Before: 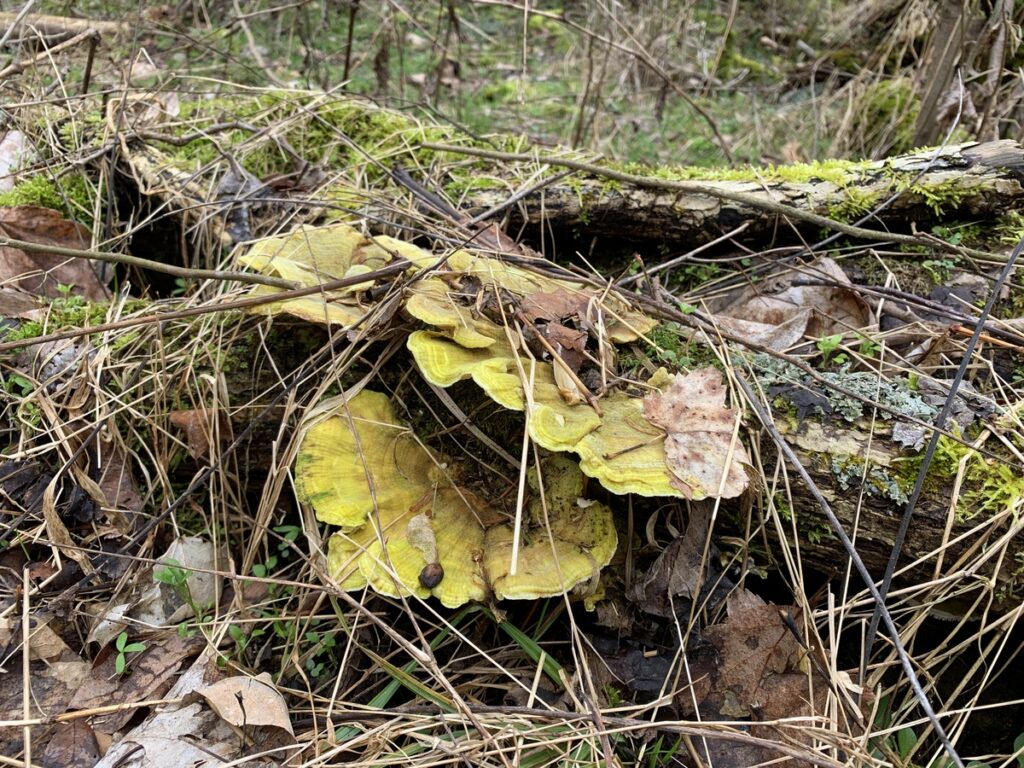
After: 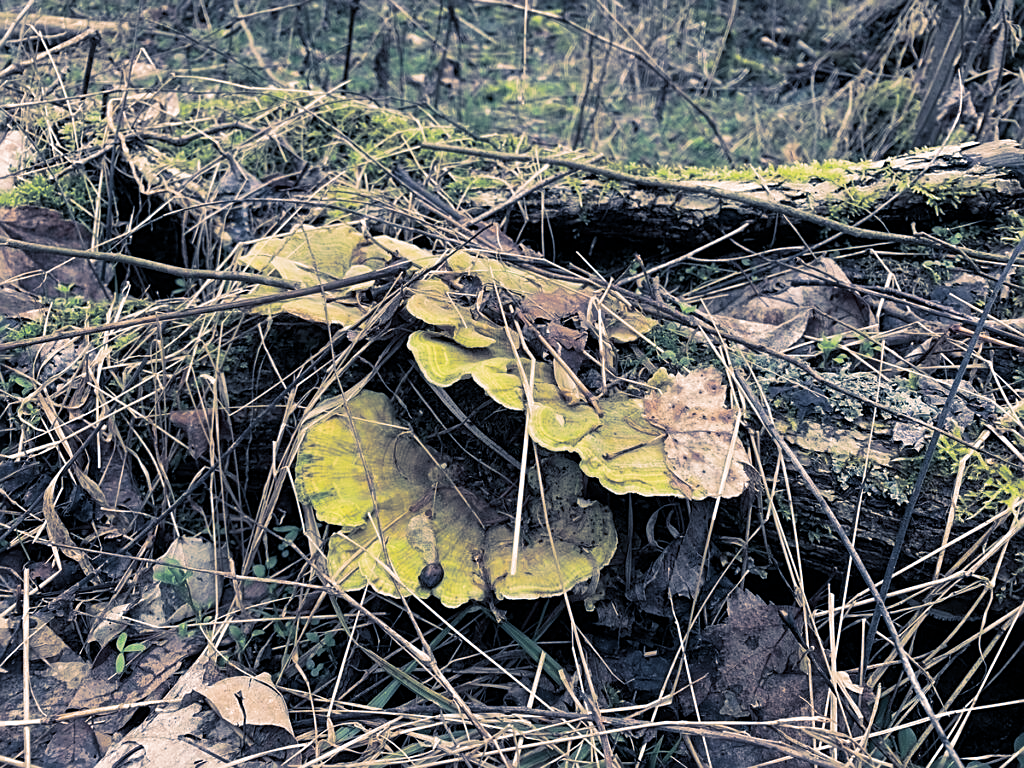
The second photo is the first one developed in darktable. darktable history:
split-toning: shadows › hue 226.8°, shadows › saturation 0.56, highlights › hue 28.8°, balance -40, compress 0%
sharpen: on, module defaults
